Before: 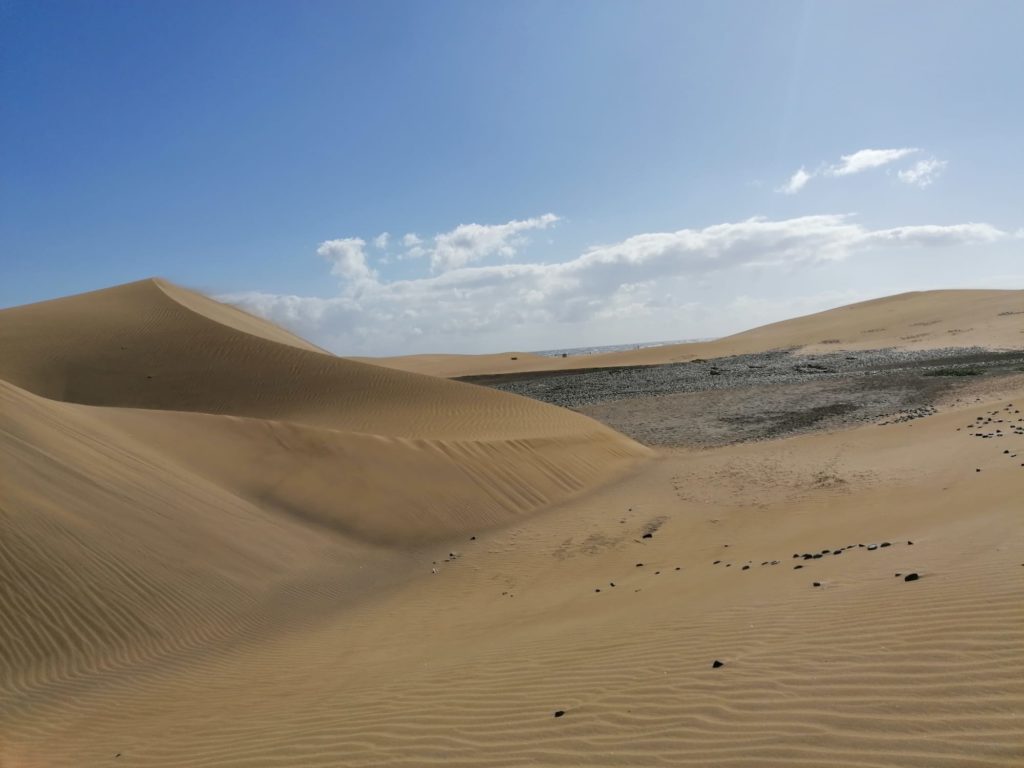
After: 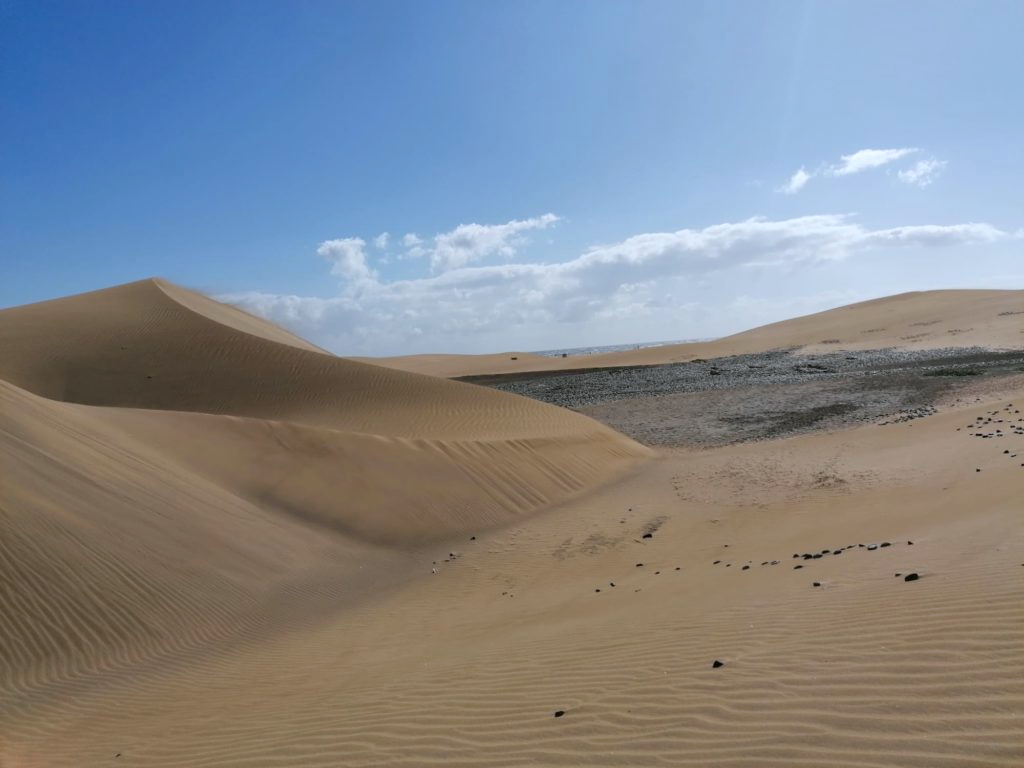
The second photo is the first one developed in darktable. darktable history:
color correction: highlights a* -0.797, highlights b* -8.92
